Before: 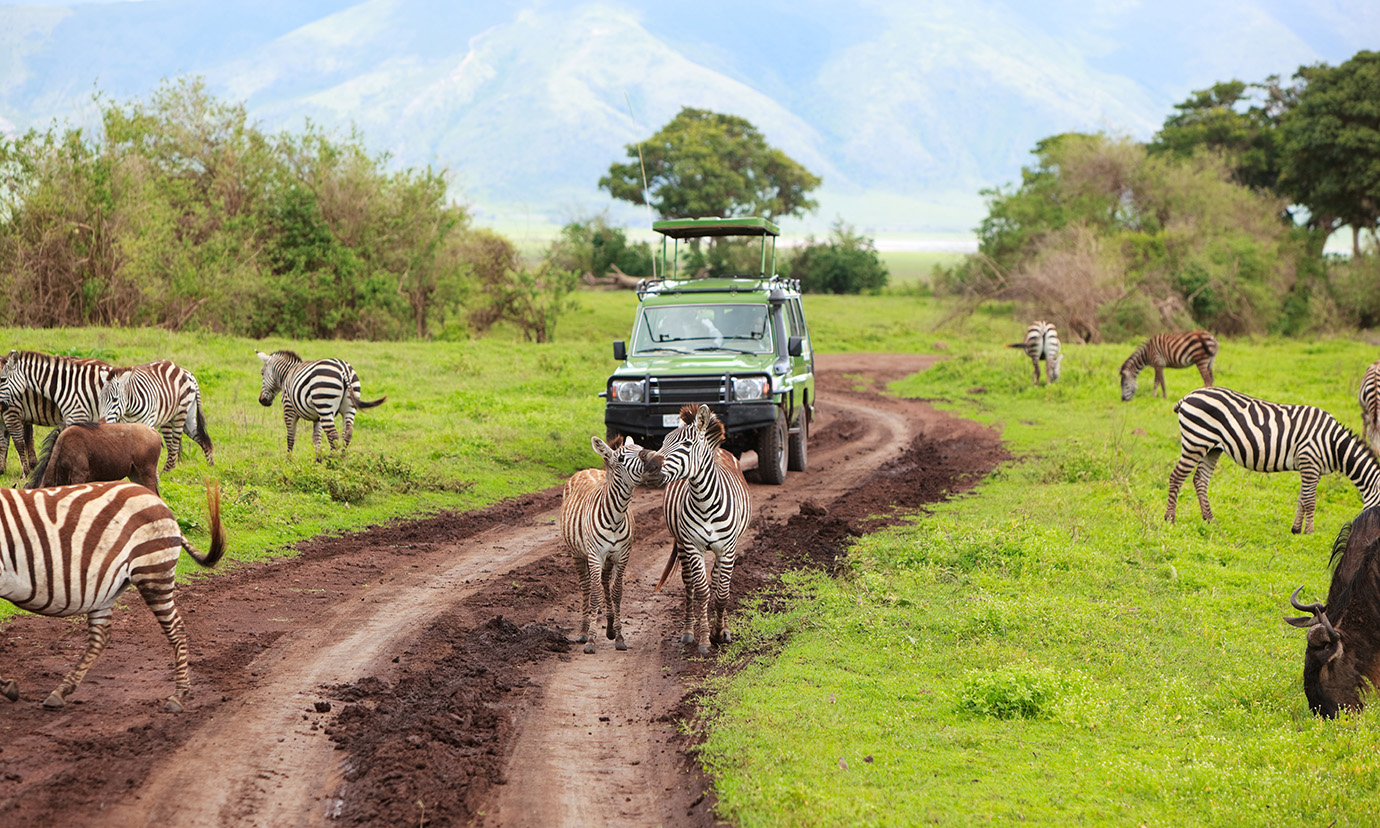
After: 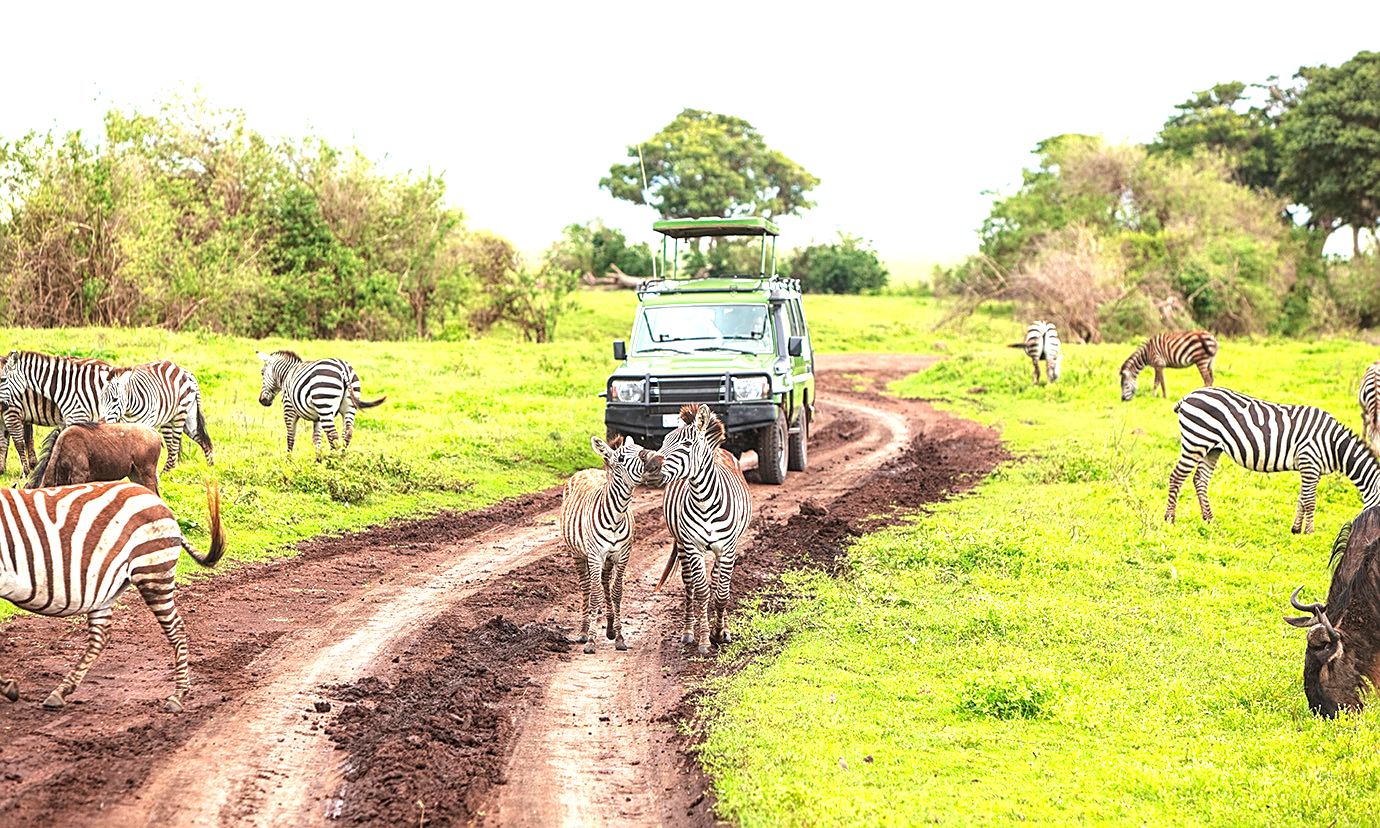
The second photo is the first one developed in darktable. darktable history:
exposure: black level correction 0, exposure 1.101 EV, compensate highlight preservation false
sharpen: on, module defaults
local contrast: on, module defaults
